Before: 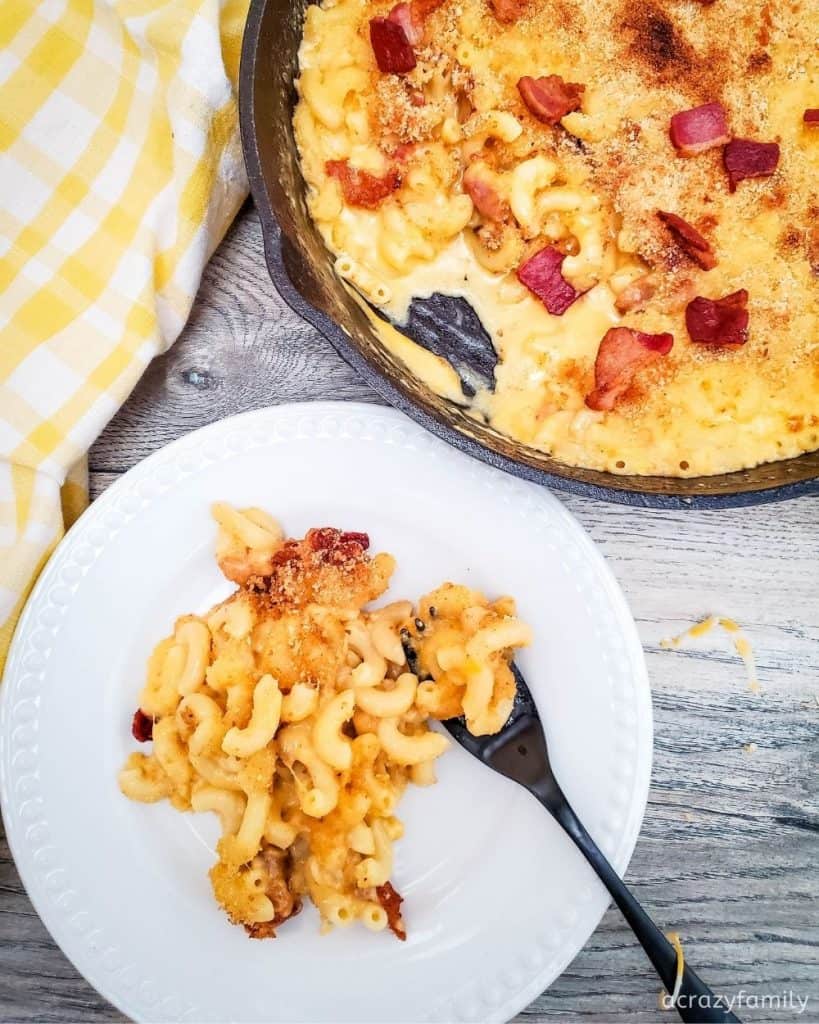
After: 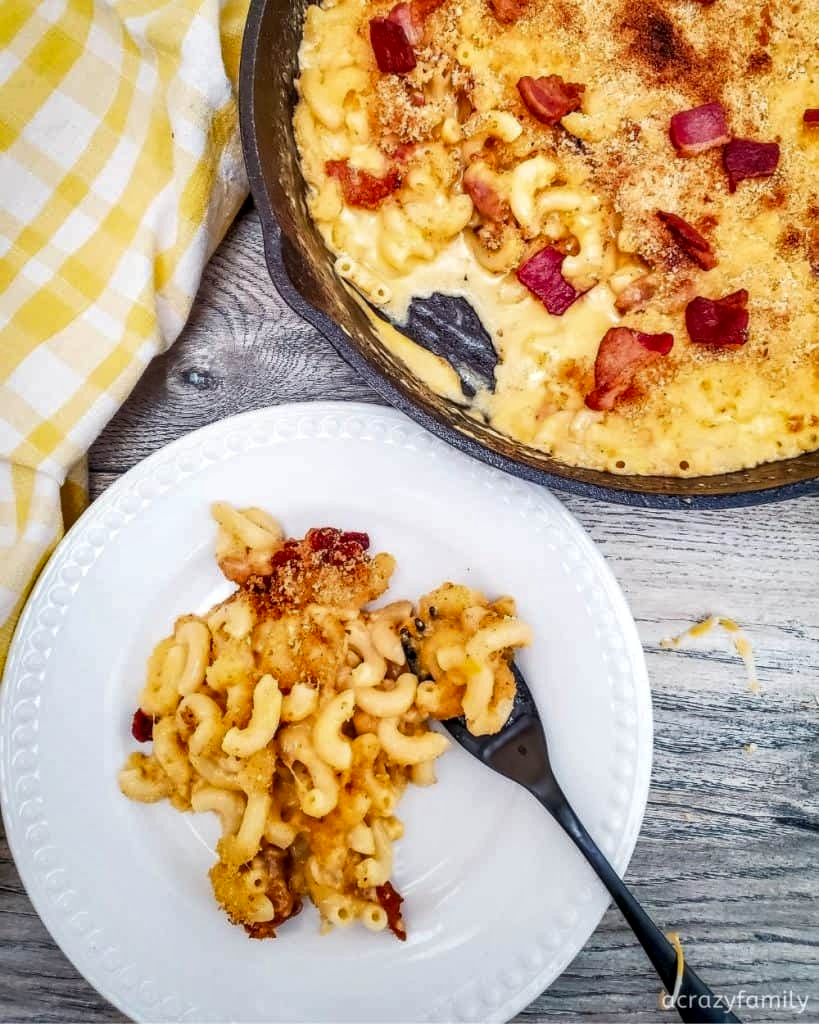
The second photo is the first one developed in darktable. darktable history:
shadows and highlights: shadows 32.83, highlights -47.7, soften with gaussian
local contrast: on, module defaults
